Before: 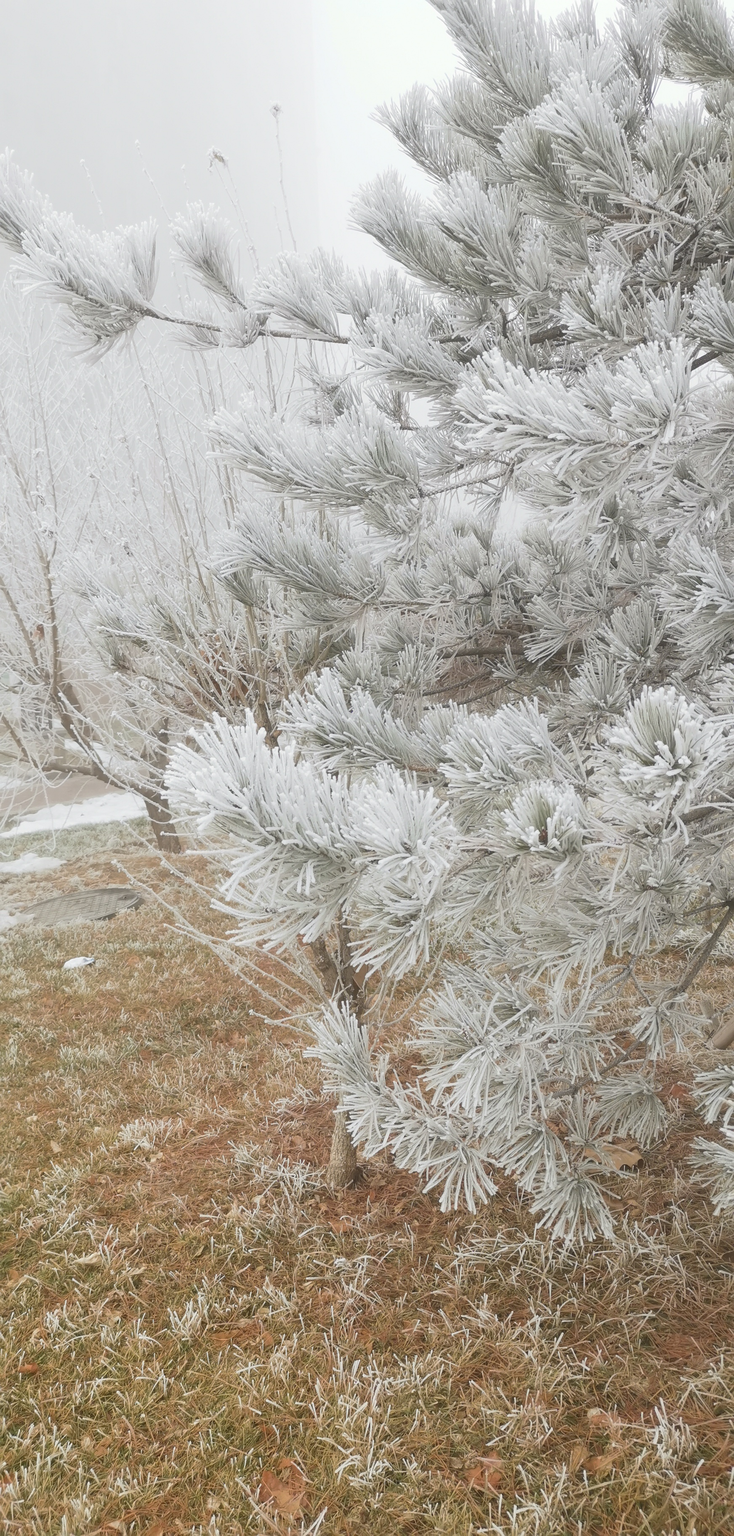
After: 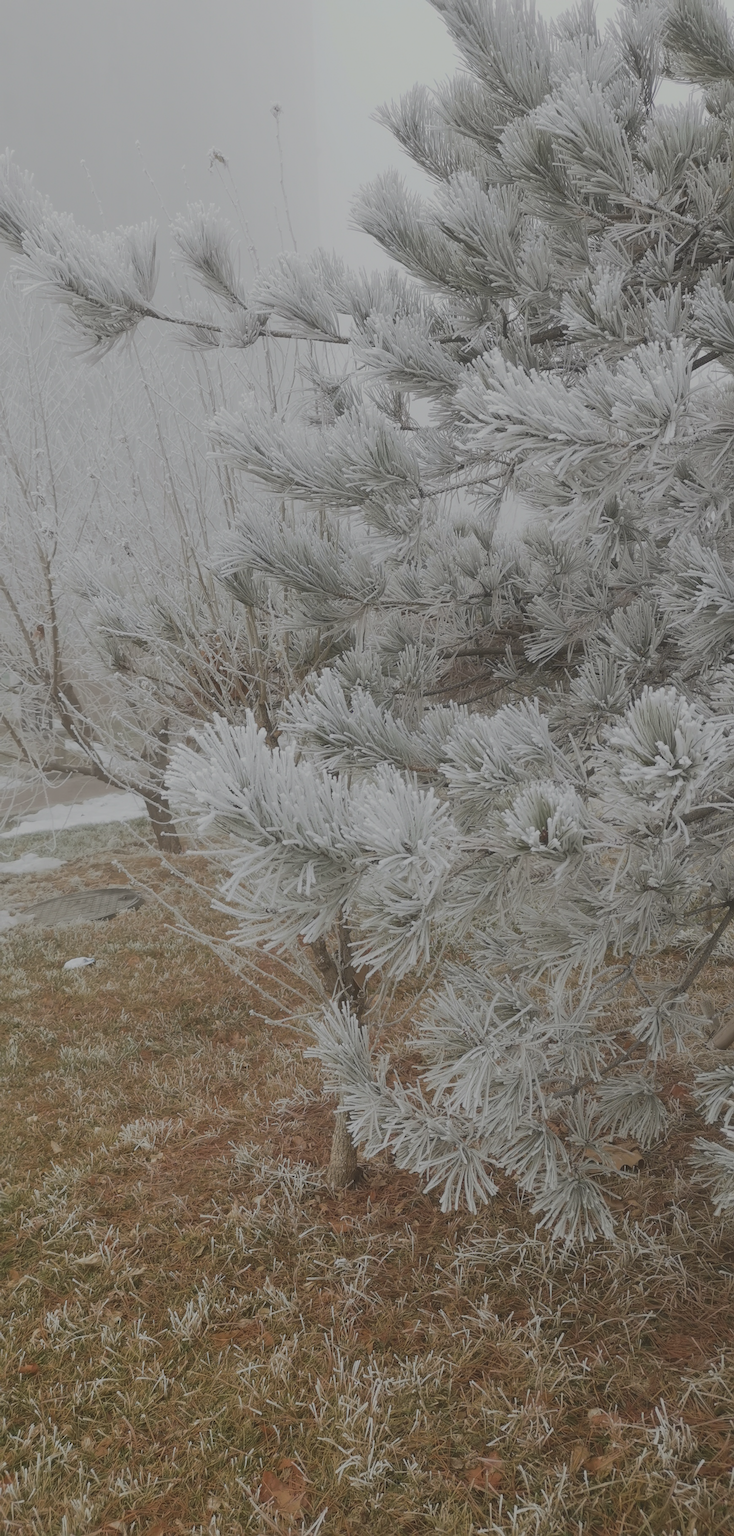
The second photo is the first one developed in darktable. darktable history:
exposure: black level correction -0.017, exposure -1.015 EV, compensate exposure bias true, compensate highlight preservation false
